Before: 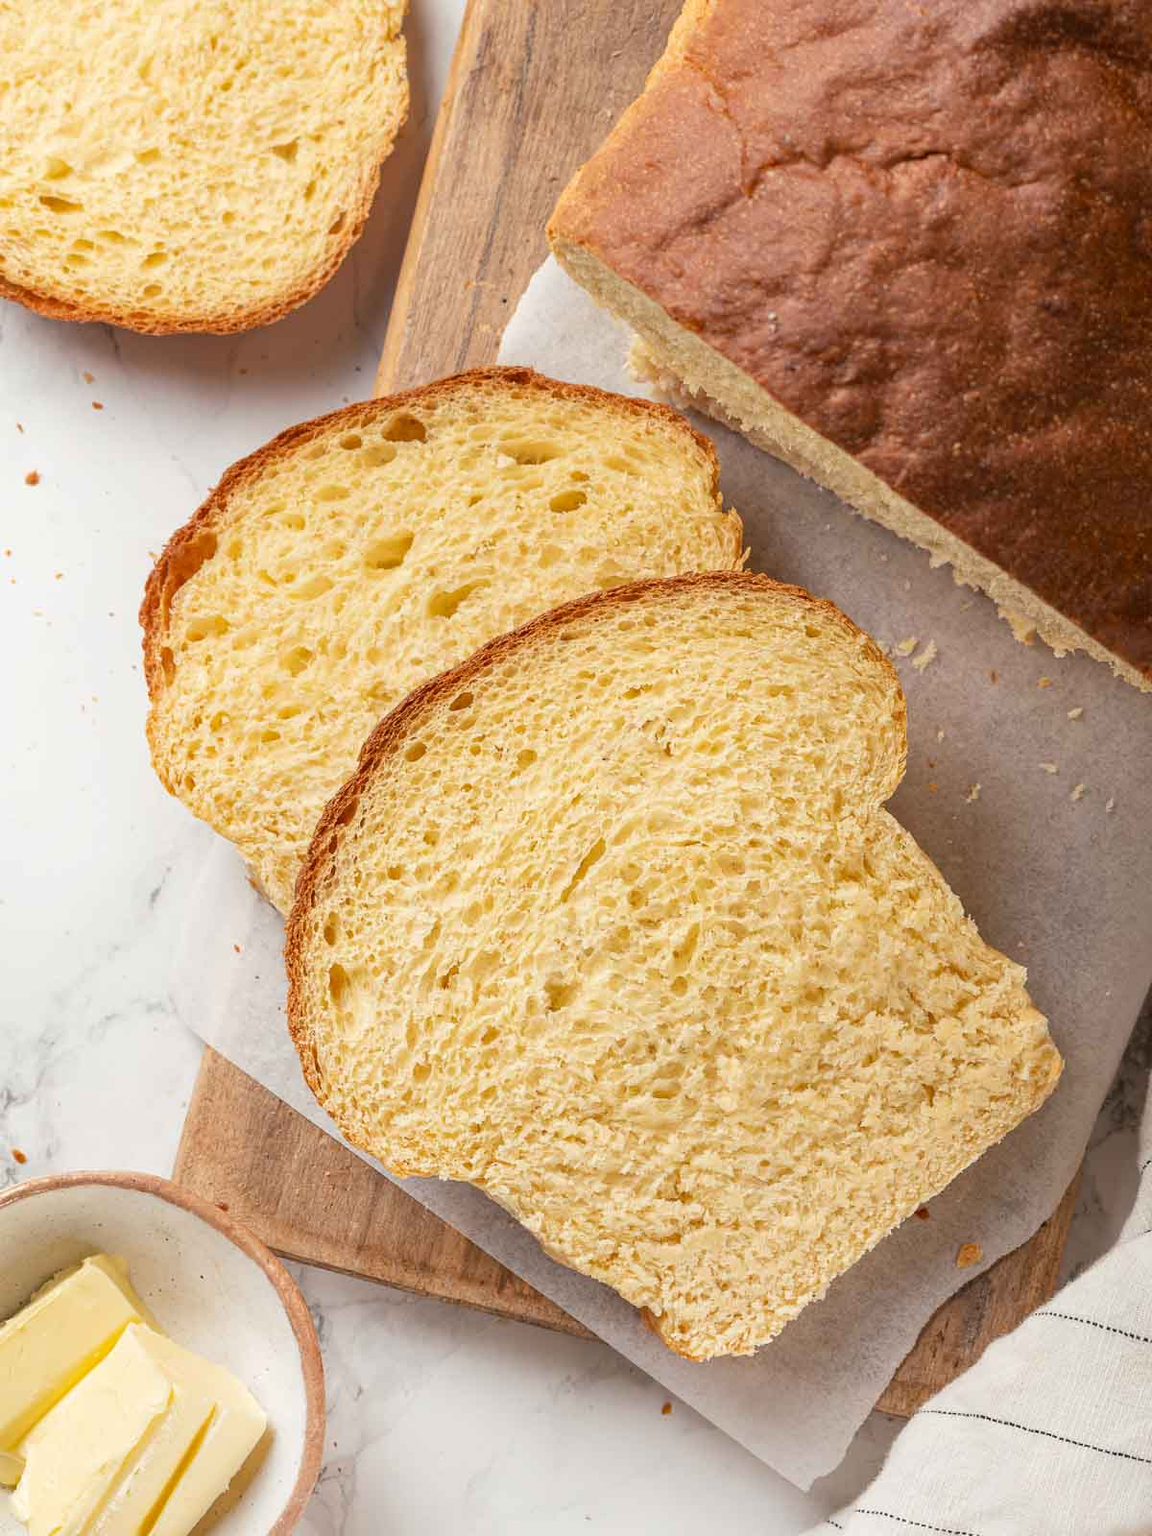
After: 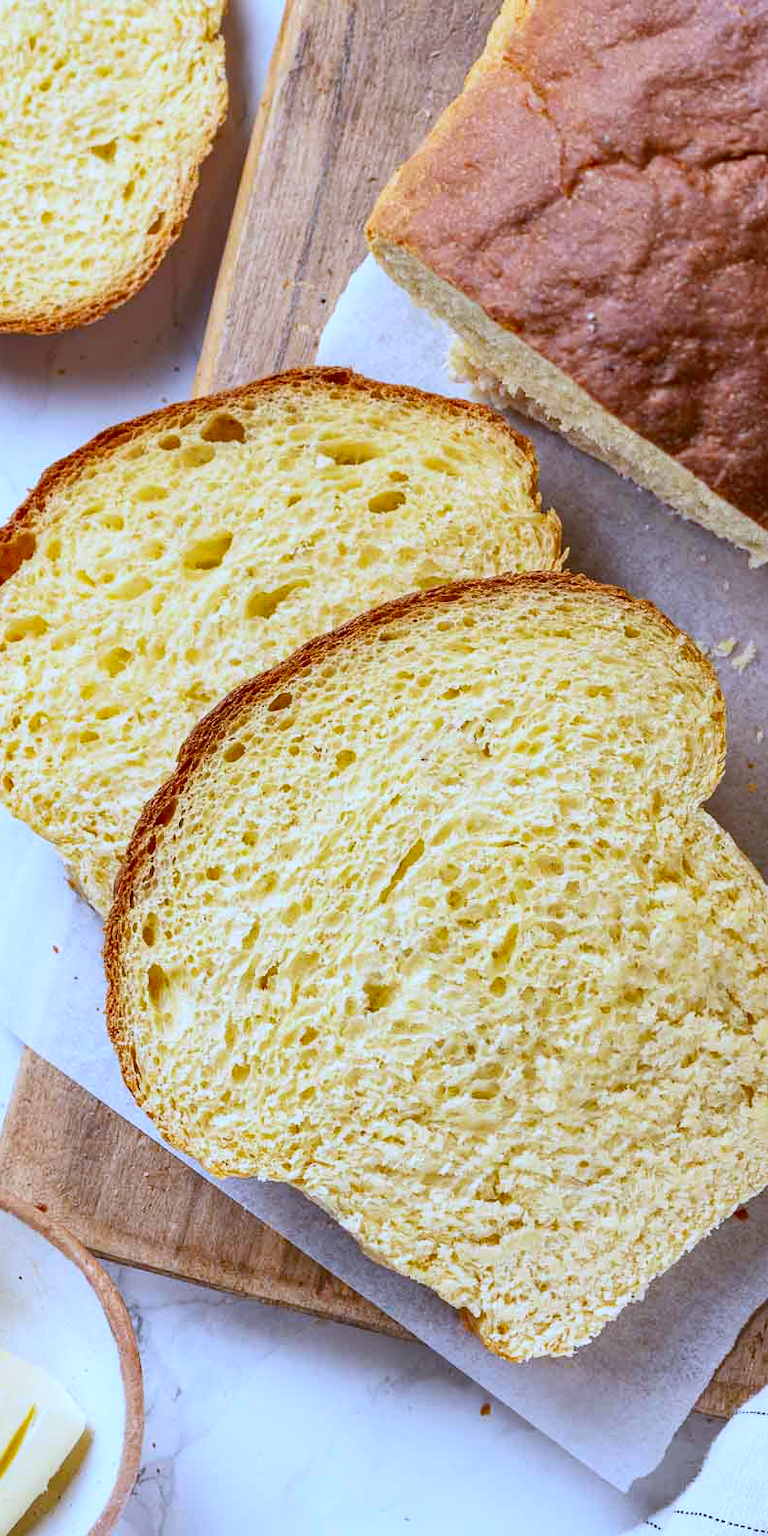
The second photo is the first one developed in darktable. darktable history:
contrast brightness saturation: contrast 0.18, saturation 0.3
crop and rotate: left 15.754%, right 17.579%
shadows and highlights: shadows 37.27, highlights -28.18, soften with gaussian
white balance: red 0.871, blue 1.249
